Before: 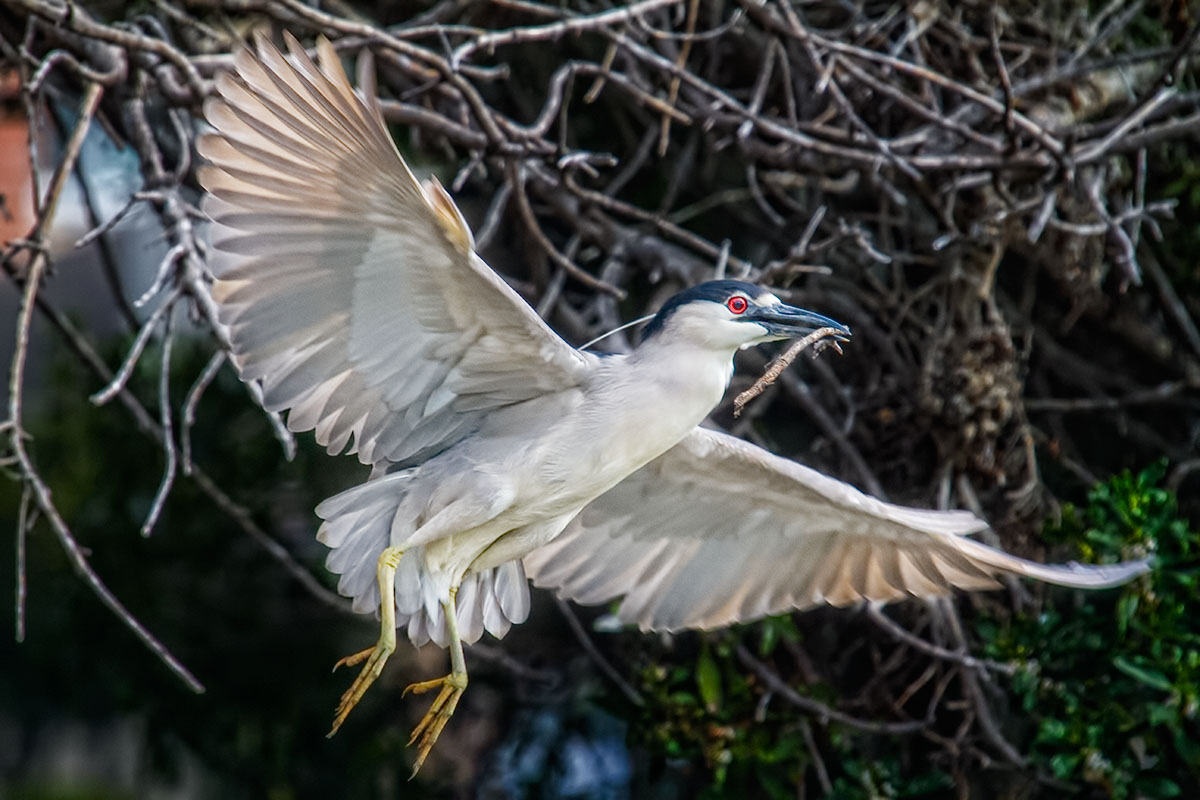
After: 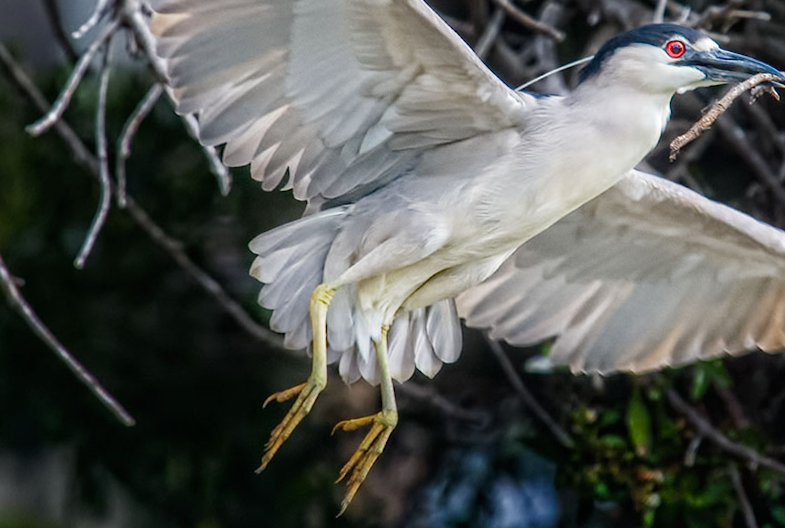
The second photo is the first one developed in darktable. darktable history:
crop and rotate: angle -1.21°, left 4.009%, top 31.9%, right 28.475%
